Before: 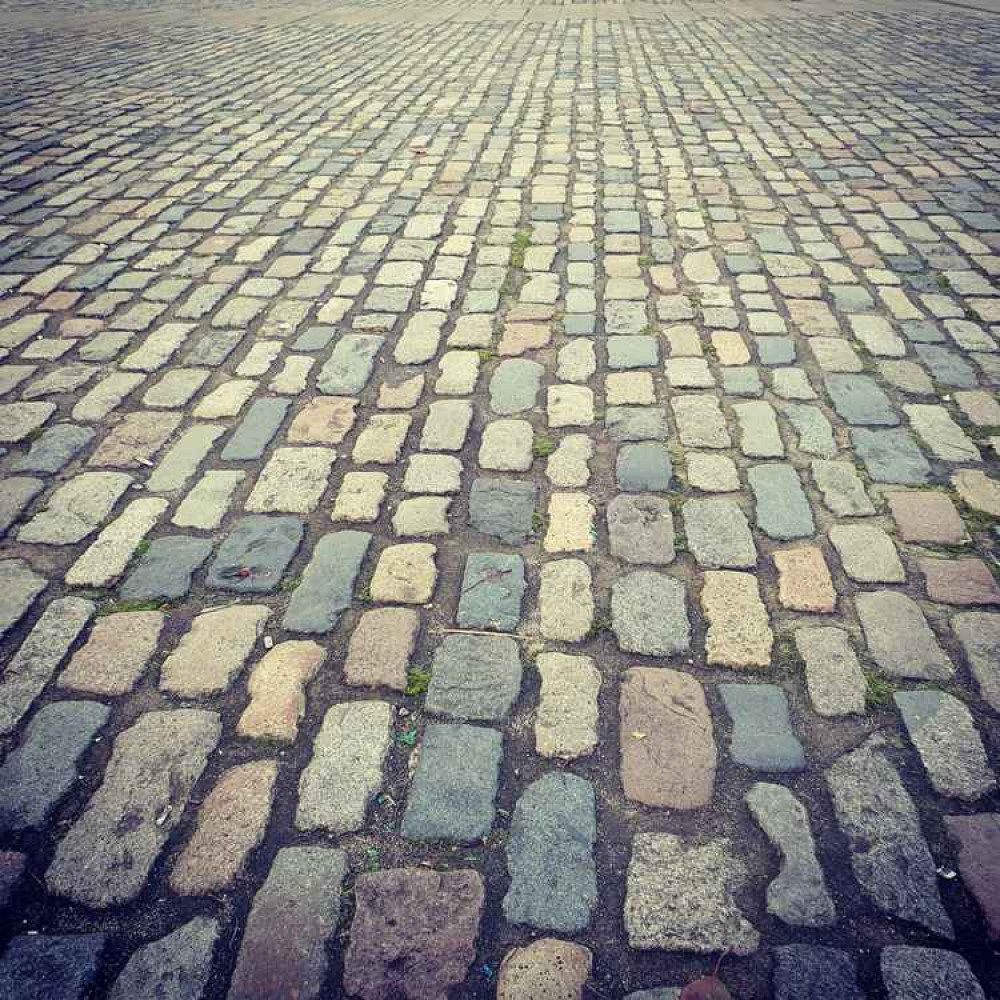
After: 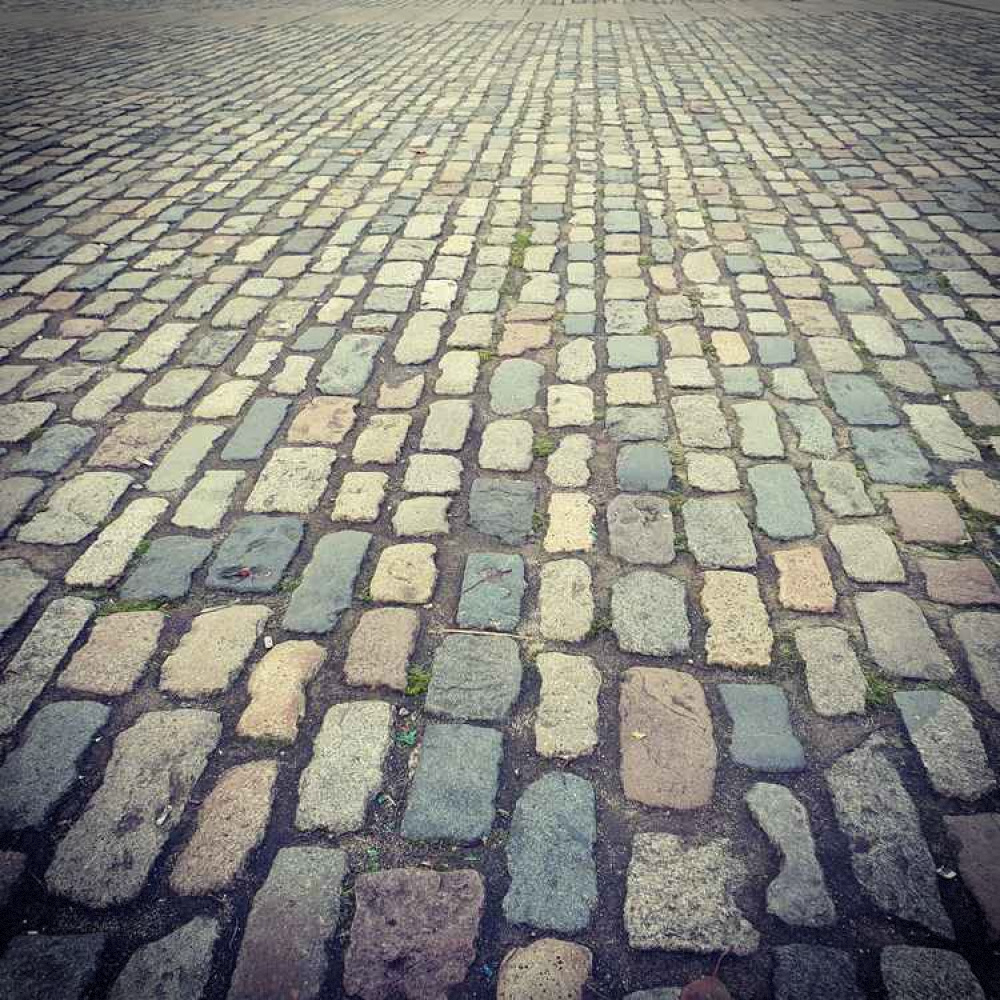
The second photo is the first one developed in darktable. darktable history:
vignetting: fall-off radius 61.15%, dithering 8-bit output
